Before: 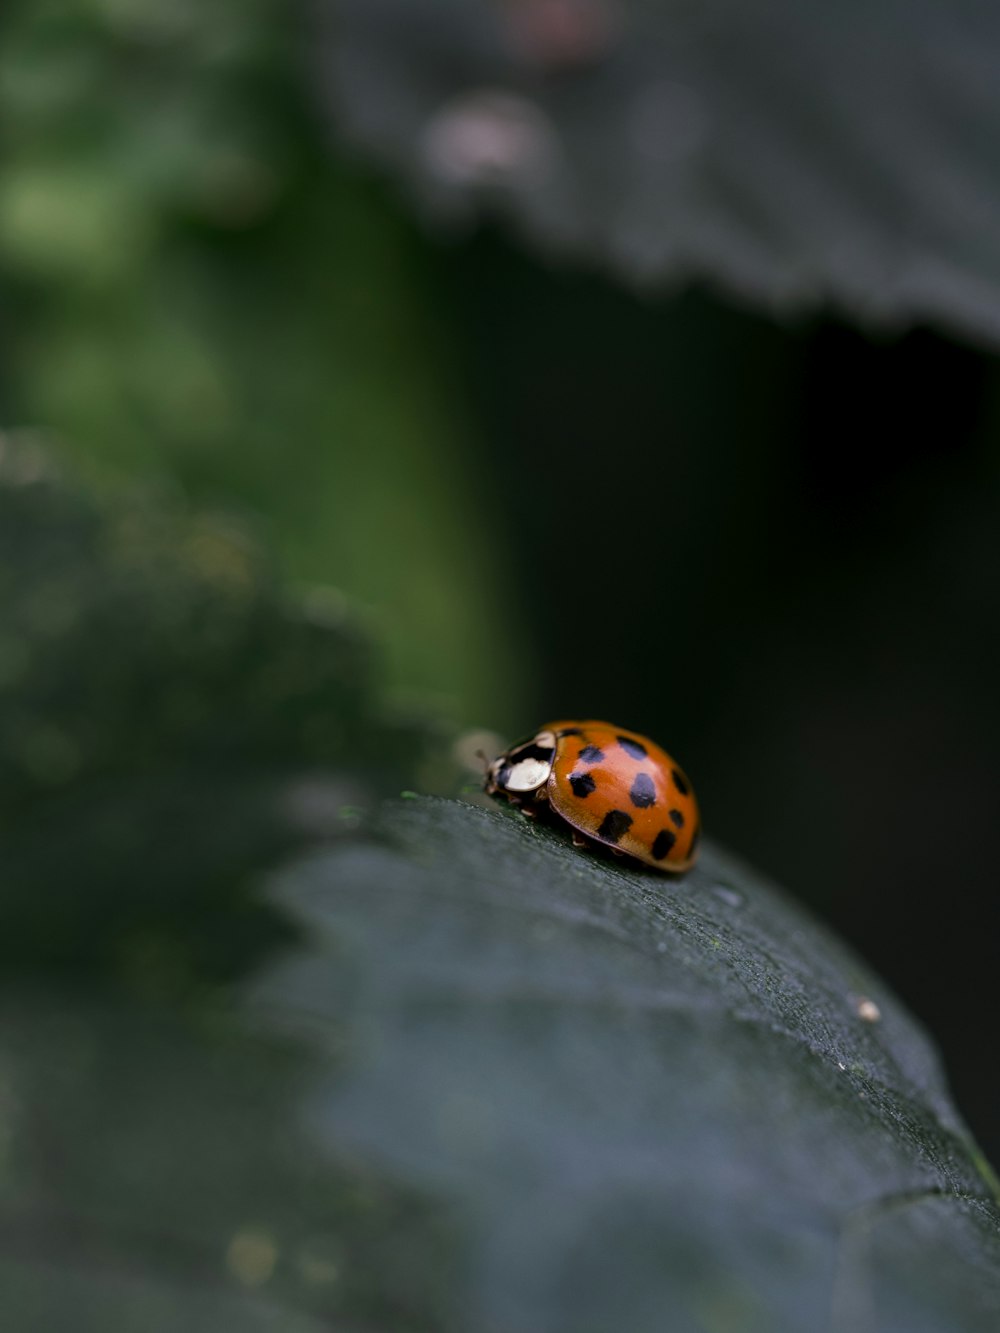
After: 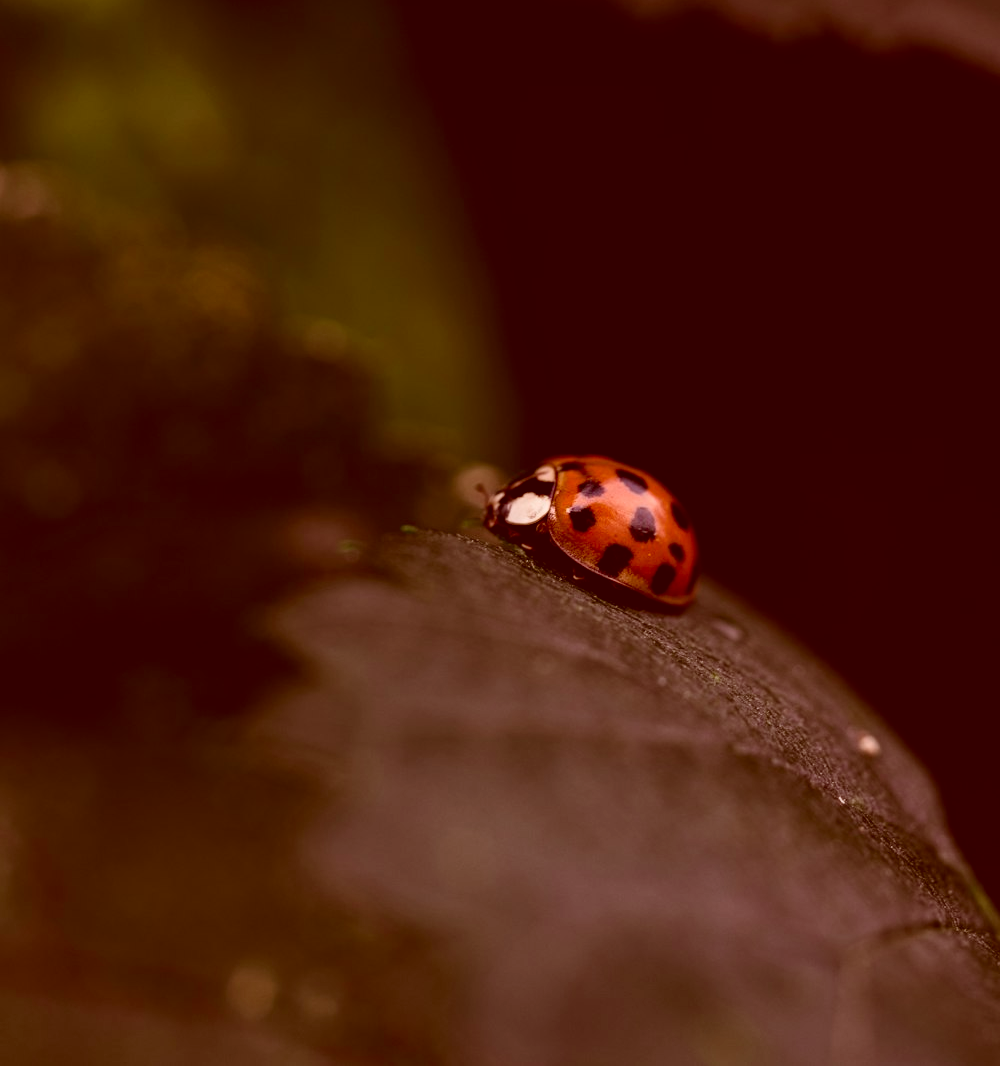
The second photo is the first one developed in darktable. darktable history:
contrast brightness saturation: contrast 0.242, brightness 0.089
crop and rotate: top 19.974%
exposure: exposure -0.423 EV, compensate highlight preservation false
color correction: highlights a* 9.51, highlights b* 9.07, shadows a* 39.52, shadows b* 39.81, saturation 0.8
